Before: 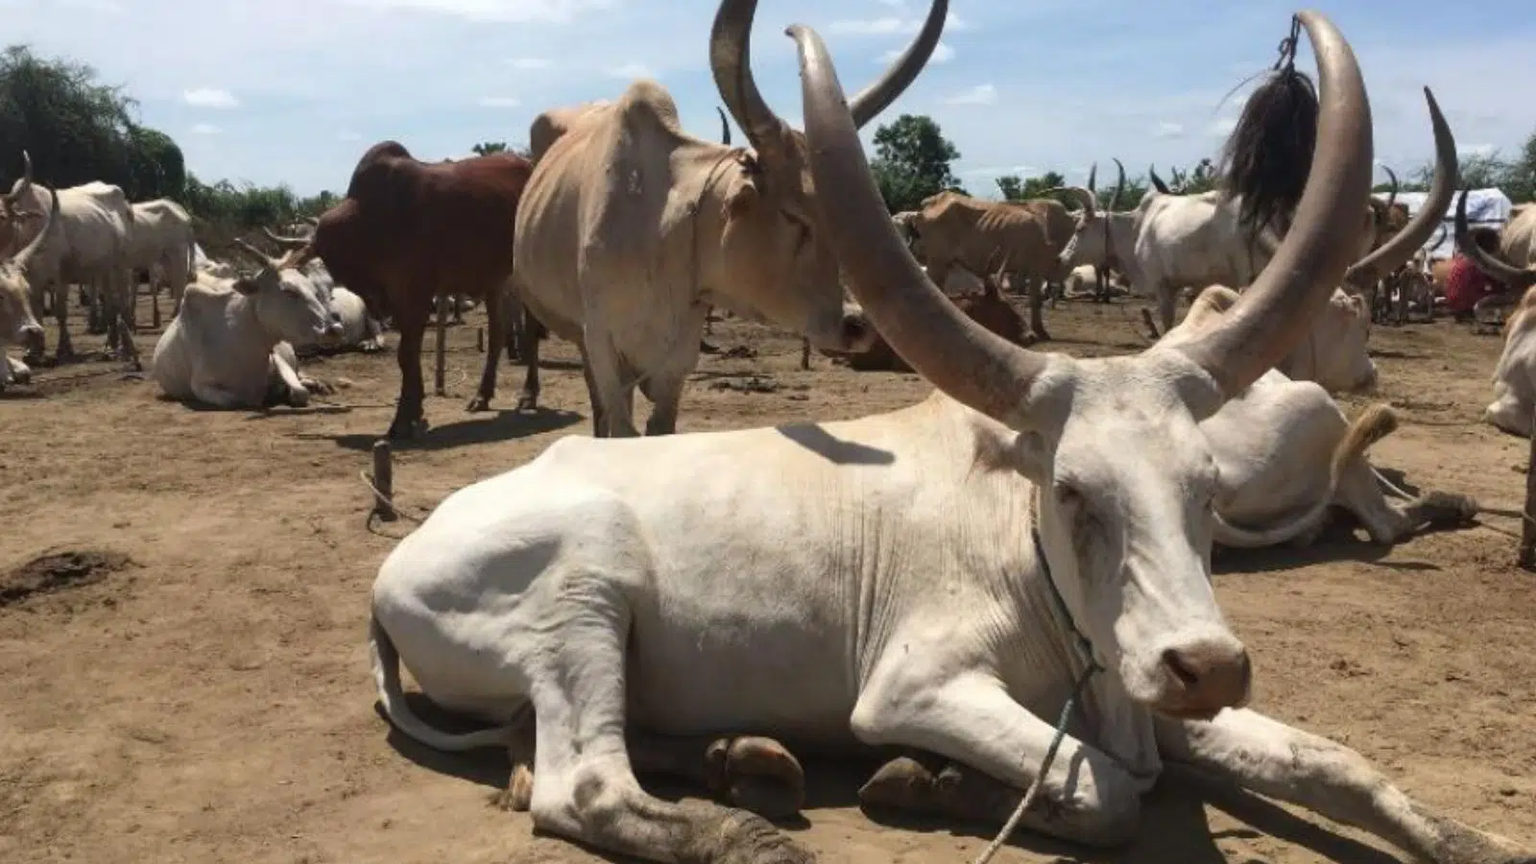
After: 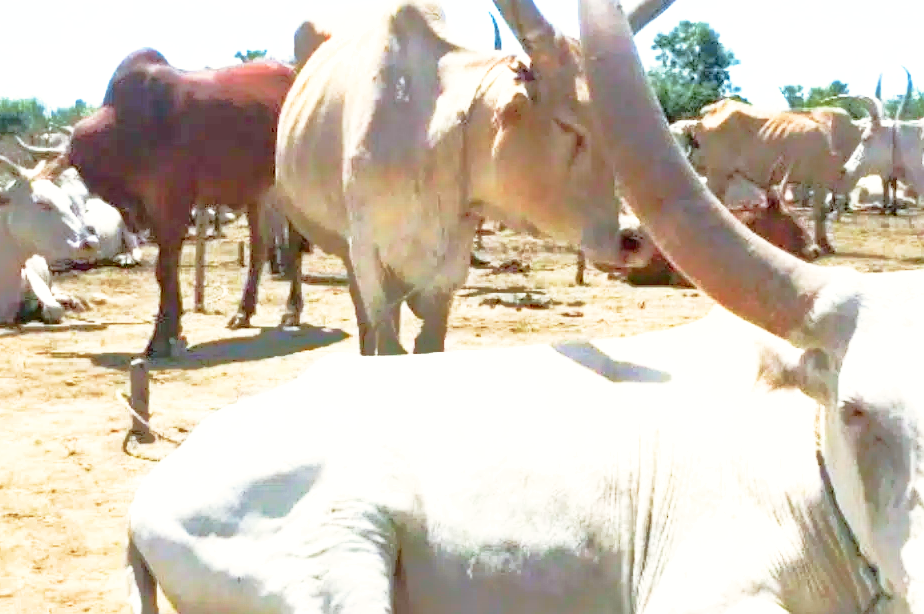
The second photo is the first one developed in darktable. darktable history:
base curve: curves: ch0 [(0, 0) (0.012, 0.01) (0.073, 0.168) (0.31, 0.711) (0.645, 0.957) (1, 1)], preserve colors none
shadows and highlights: shadows 40, highlights -60
exposure: black level correction 0.001, exposure 1.3 EV, compensate highlight preservation false
contrast brightness saturation: contrast 0.1, brightness 0.03, saturation 0.09
crop: left 16.202%, top 11.208%, right 26.045%, bottom 20.557%
color calibration: illuminant F (fluorescent), F source F9 (Cool White Deluxe 4150 K) – high CRI, x 0.374, y 0.373, temperature 4158.34 K
tone curve: curves: ch0 [(0, 0.01) (0.052, 0.045) (0.136, 0.133) (0.29, 0.332) (0.453, 0.531) (0.676, 0.751) (0.89, 0.919) (1, 1)]; ch1 [(0, 0) (0.094, 0.081) (0.285, 0.299) (0.385, 0.403) (0.446, 0.443) (0.495, 0.496) (0.544, 0.552) (0.589, 0.612) (0.722, 0.728) (1, 1)]; ch2 [(0, 0) (0.257, 0.217) (0.43, 0.421) (0.498, 0.507) (0.531, 0.544) (0.56, 0.579) (0.625, 0.642) (1, 1)], color space Lab, independent channels, preserve colors none
